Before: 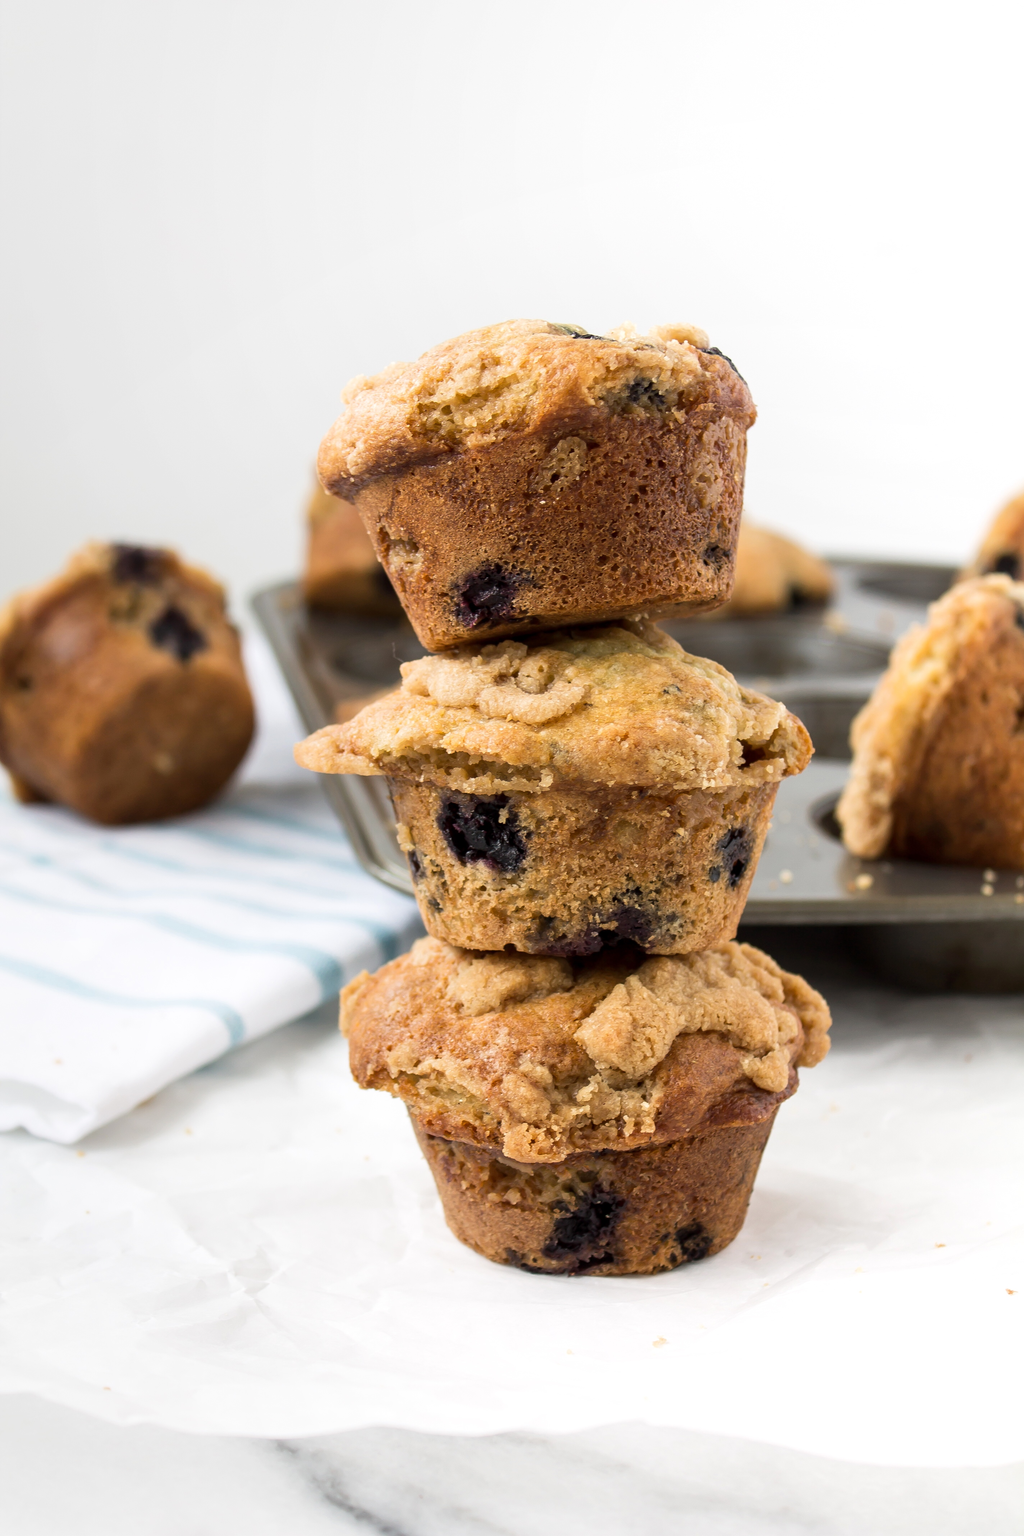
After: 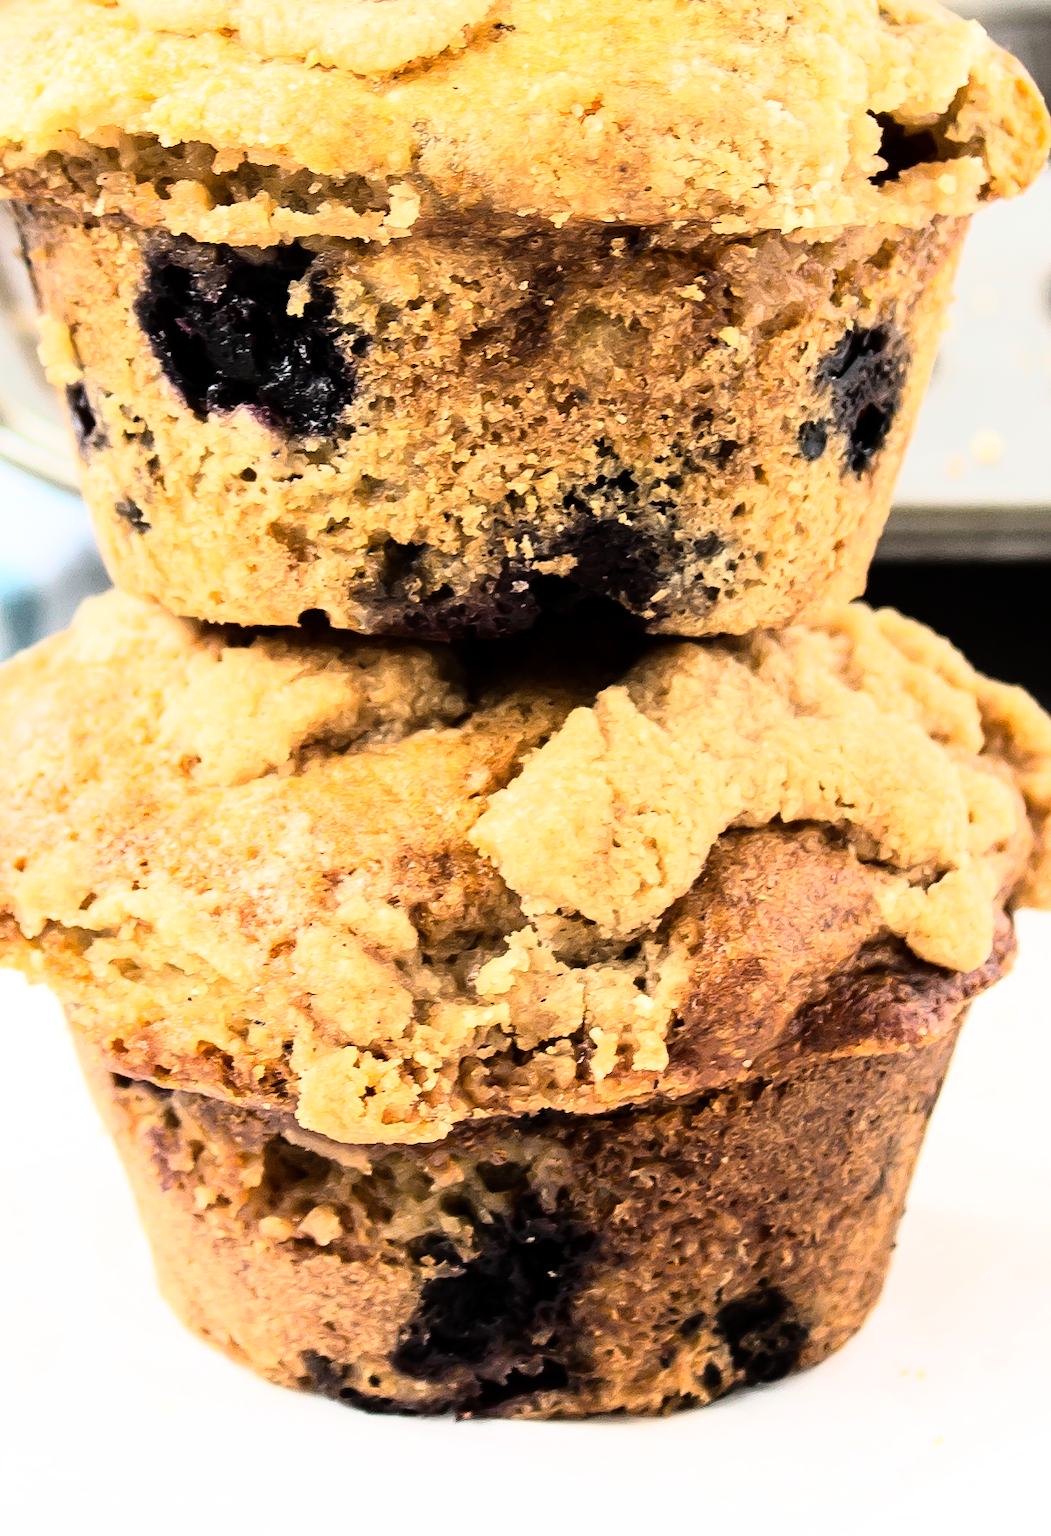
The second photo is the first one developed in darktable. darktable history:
rgb curve: curves: ch0 [(0, 0) (0.21, 0.15) (0.24, 0.21) (0.5, 0.75) (0.75, 0.96) (0.89, 0.99) (1, 1)]; ch1 [(0, 0.02) (0.21, 0.13) (0.25, 0.2) (0.5, 0.67) (0.75, 0.9) (0.89, 0.97) (1, 1)]; ch2 [(0, 0.02) (0.21, 0.13) (0.25, 0.2) (0.5, 0.67) (0.75, 0.9) (0.89, 0.97) (1, 1)], compensate middle gray true
crop: left 37.221%, top 45.169%, right 20.63%, bottom 13.777%
